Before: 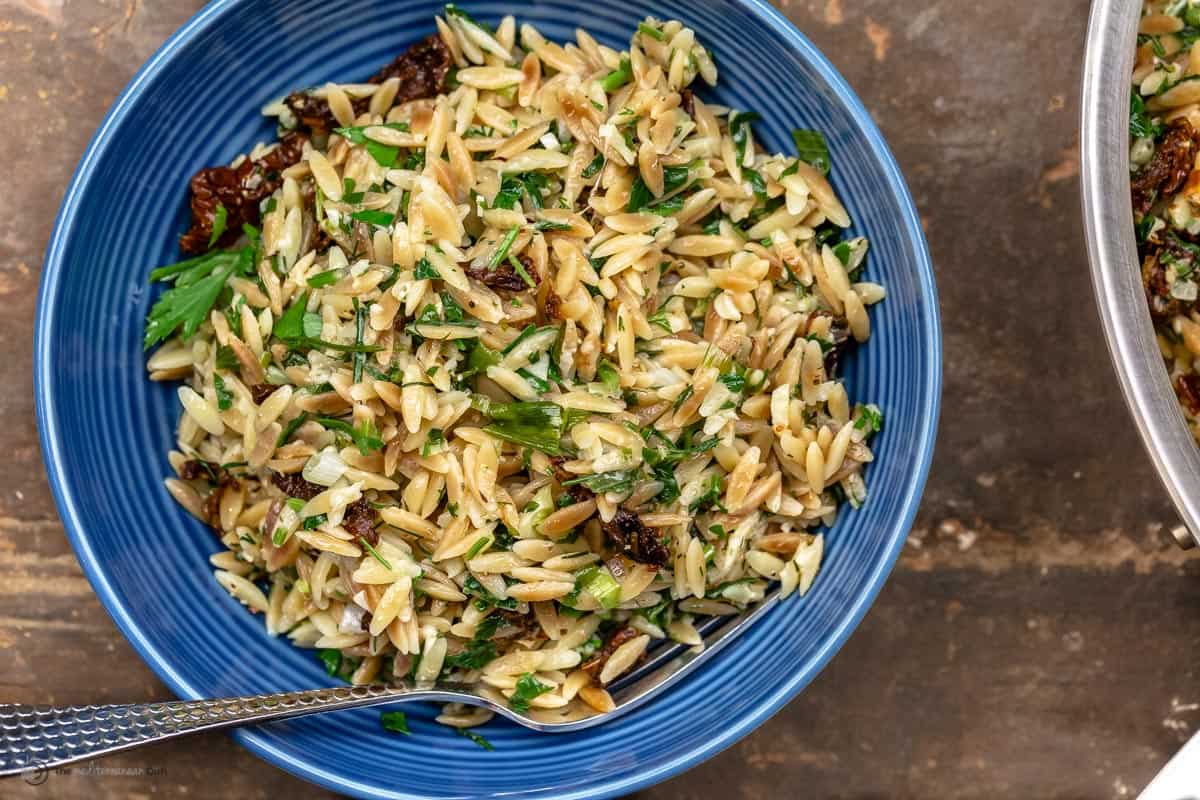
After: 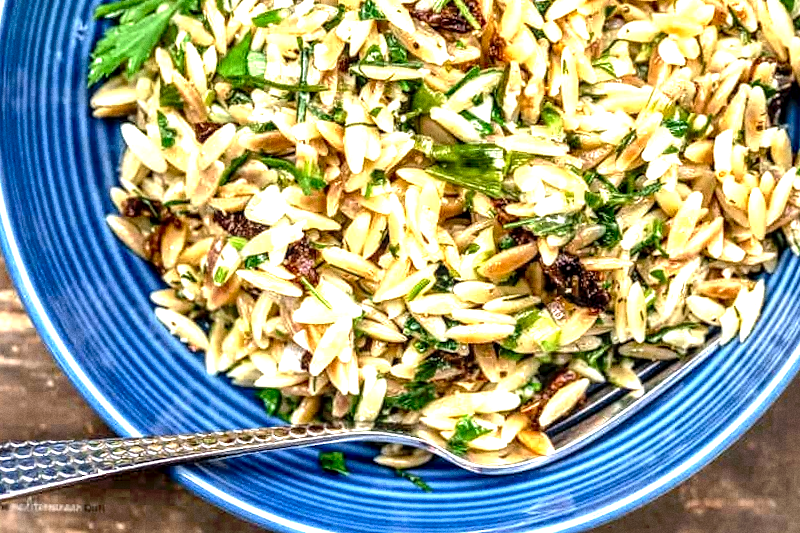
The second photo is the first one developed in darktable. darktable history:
tone curve: curves: ch0 [(0, 0) (0.003, 0.026) (0.011, 0.024) (0.025, 0.022) (0.044, 0.031) (0.069, 0.067) (0.1, 0.094) (0.136, 0.102) (0.177, 0.14) (0.224, 0.189) (0.277, 0.238) (0.335, 0.325) (0.399, 0.379) (0.468, 0.453) (0.543, 0.528) (0.623, 0.609) (0.709, 0.695) (0.801, 0.793) (0.898, 0.898) (1, 1)], preserve colors none
exposure: black level correction 0, exposure 1.3 EV, compensate exposure bias true, compensate highlight preservation false
local contrast: highlights 20%, shadows 70%, detail 170%
crop and rotate: angle -0.82°, left 3.85%, top 31.828%, right 27.992%
grain: coarseness 0.09 ISO
